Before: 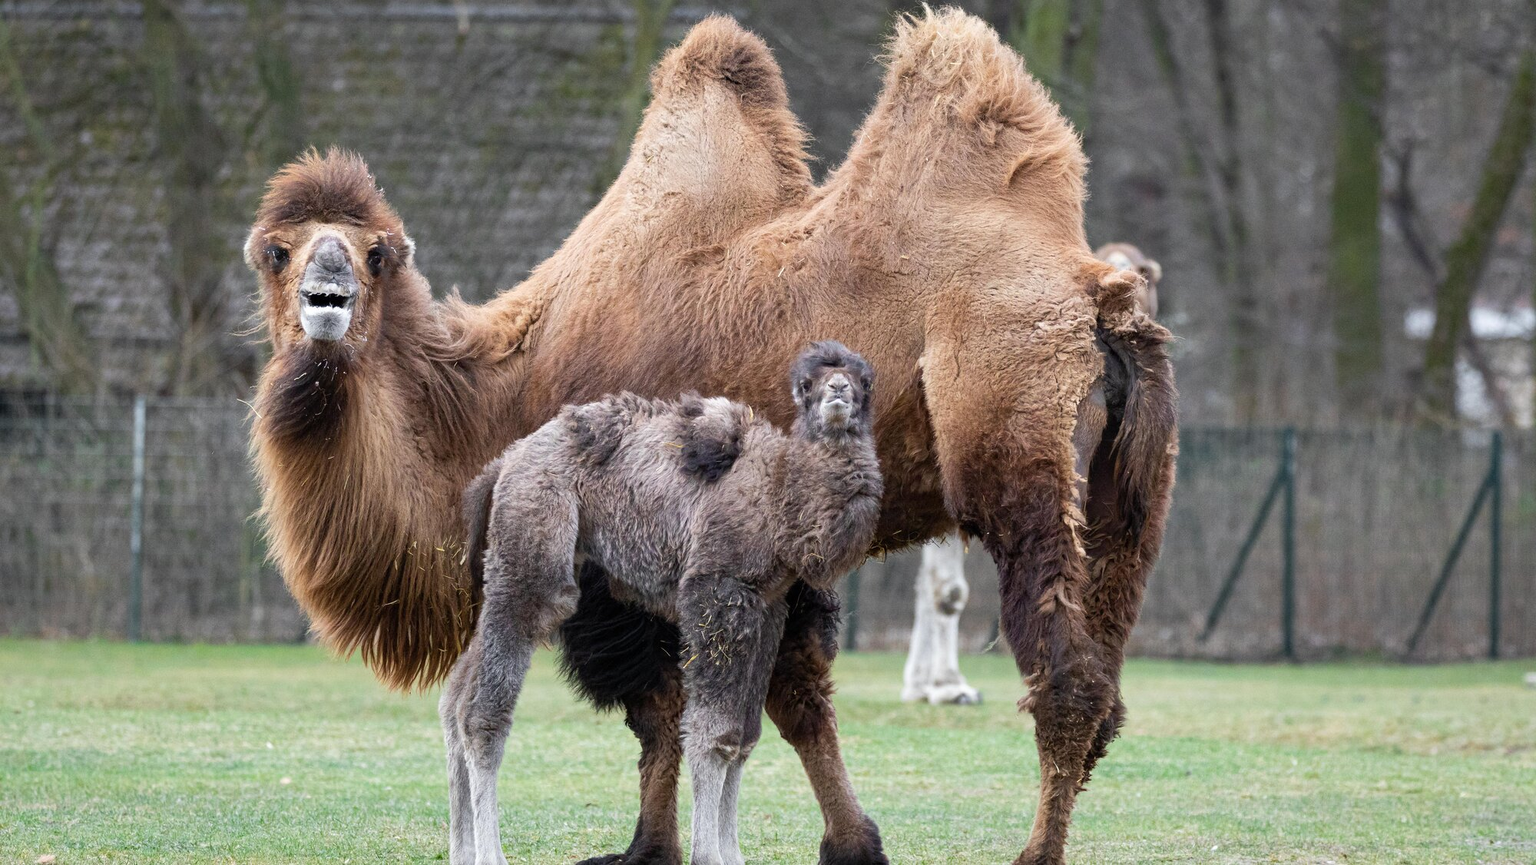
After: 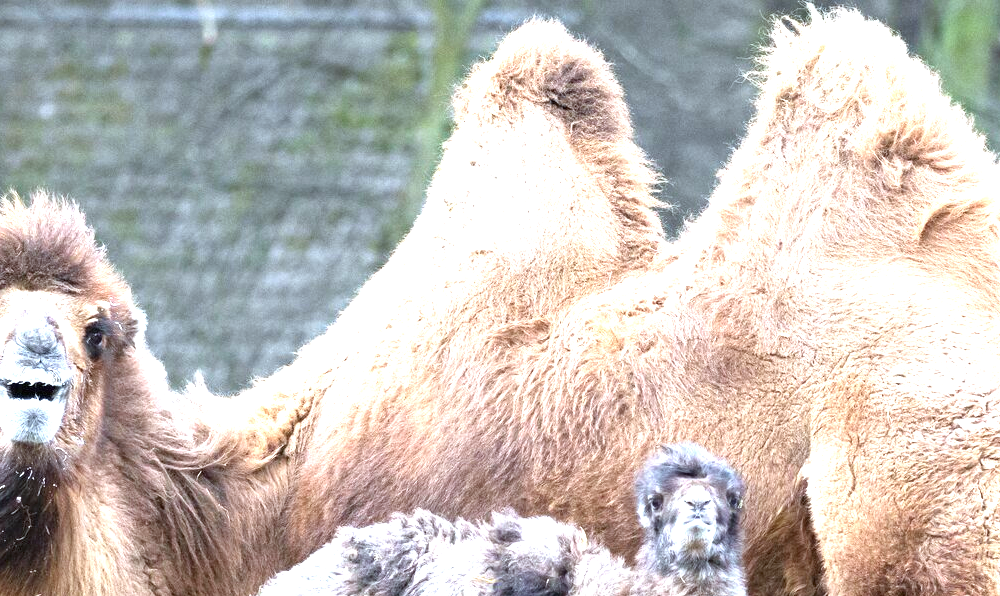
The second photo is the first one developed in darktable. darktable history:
crop: left 19.726%, right 30.23%, bottom 47.002%
exposure: black level correction 0, exposure 1.54 EV, compensate exposure bias true, compensate highlight preservation false
color calibration: illuminant Planckian (black body), x 0.368, y 0.361, temperature 4273.57 K
